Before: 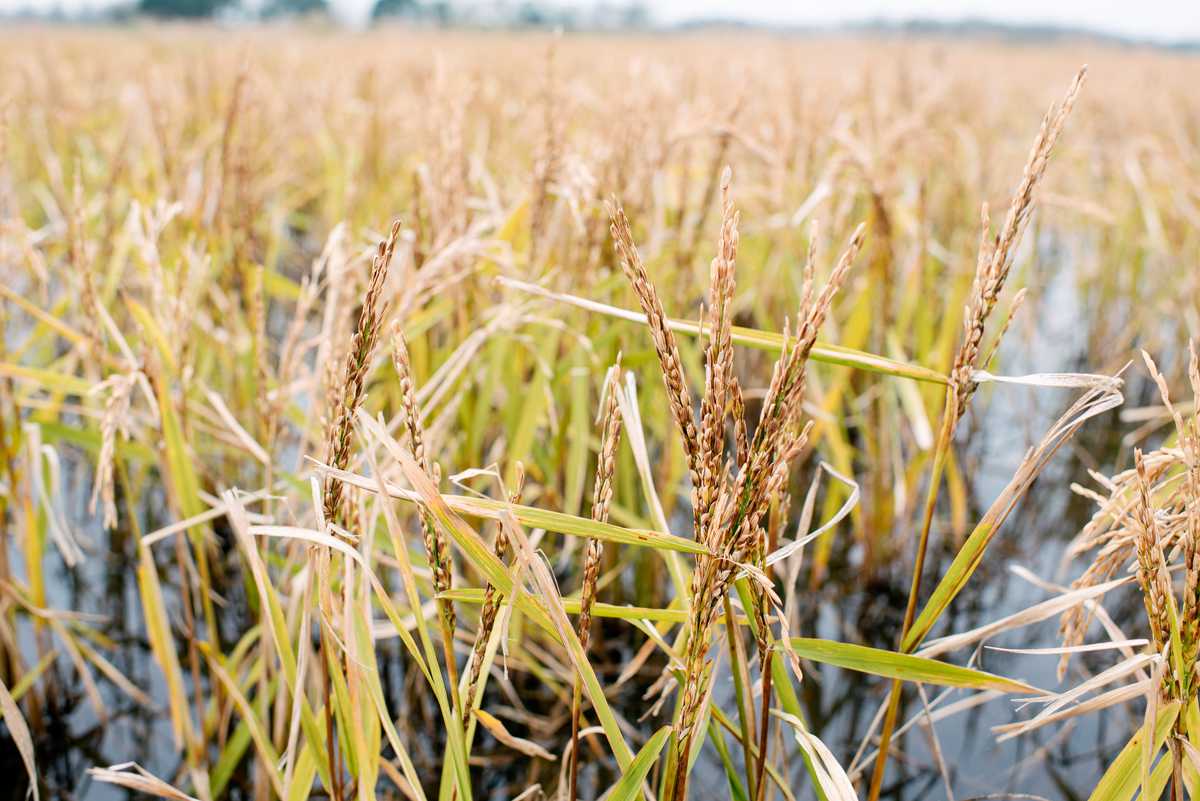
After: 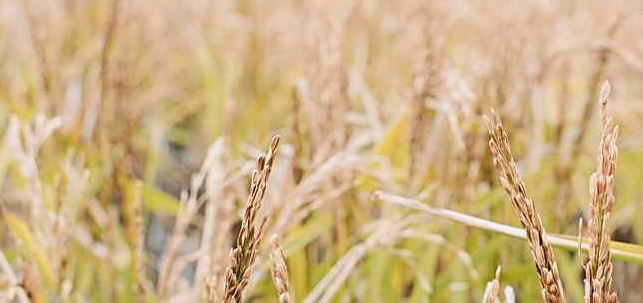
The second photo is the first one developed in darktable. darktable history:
exposure: black level correction -0.014, exposure -0.193 EV, compensate highlight preservation false
sharpen: on, module defaults
rotate and perspective: automatic cropping off
crop: left 10.121%, top 10.631%, right 36.218%, bottom 51.526%
